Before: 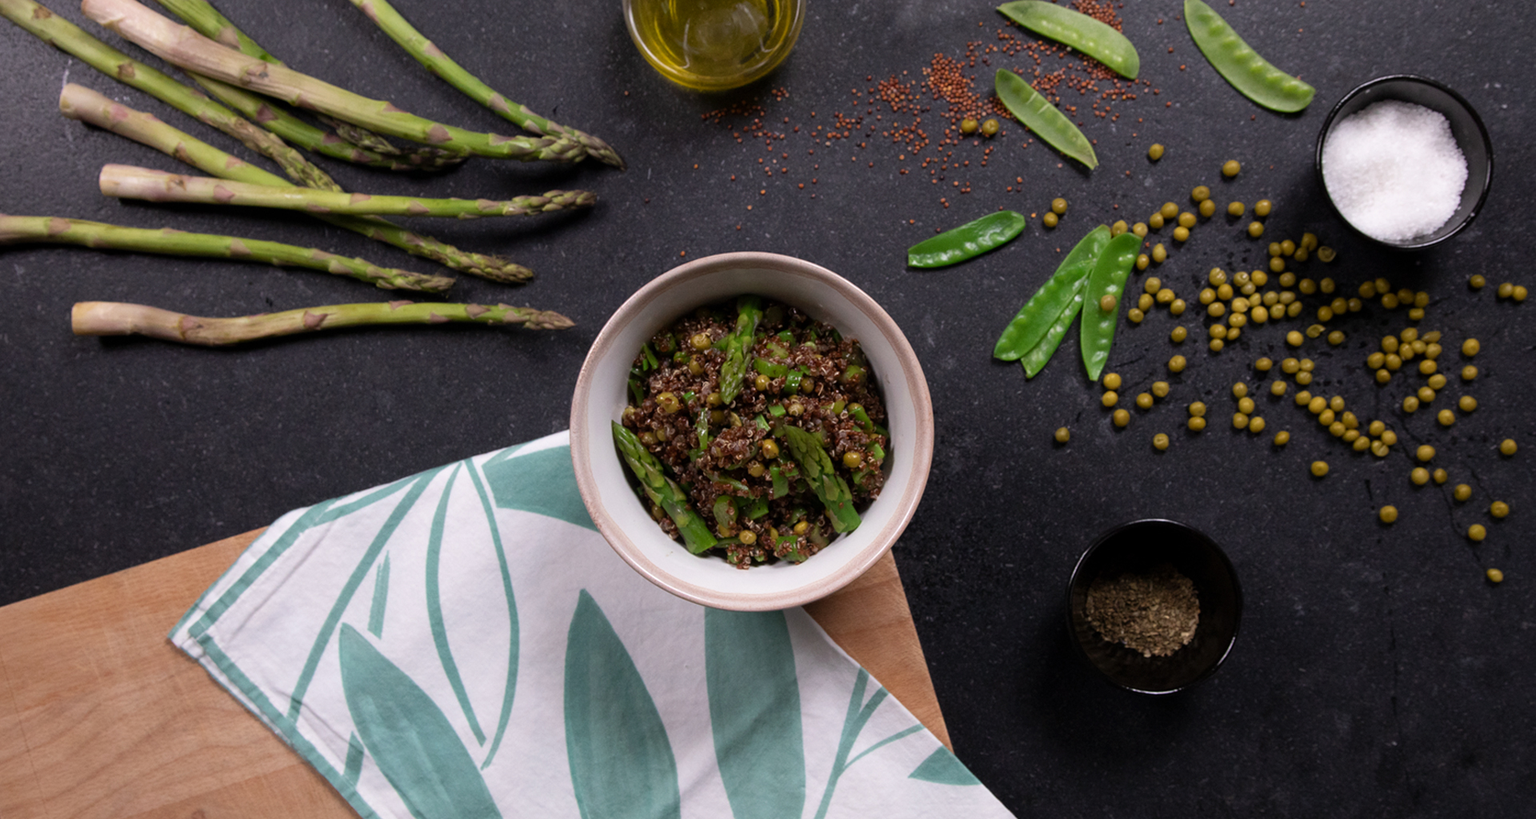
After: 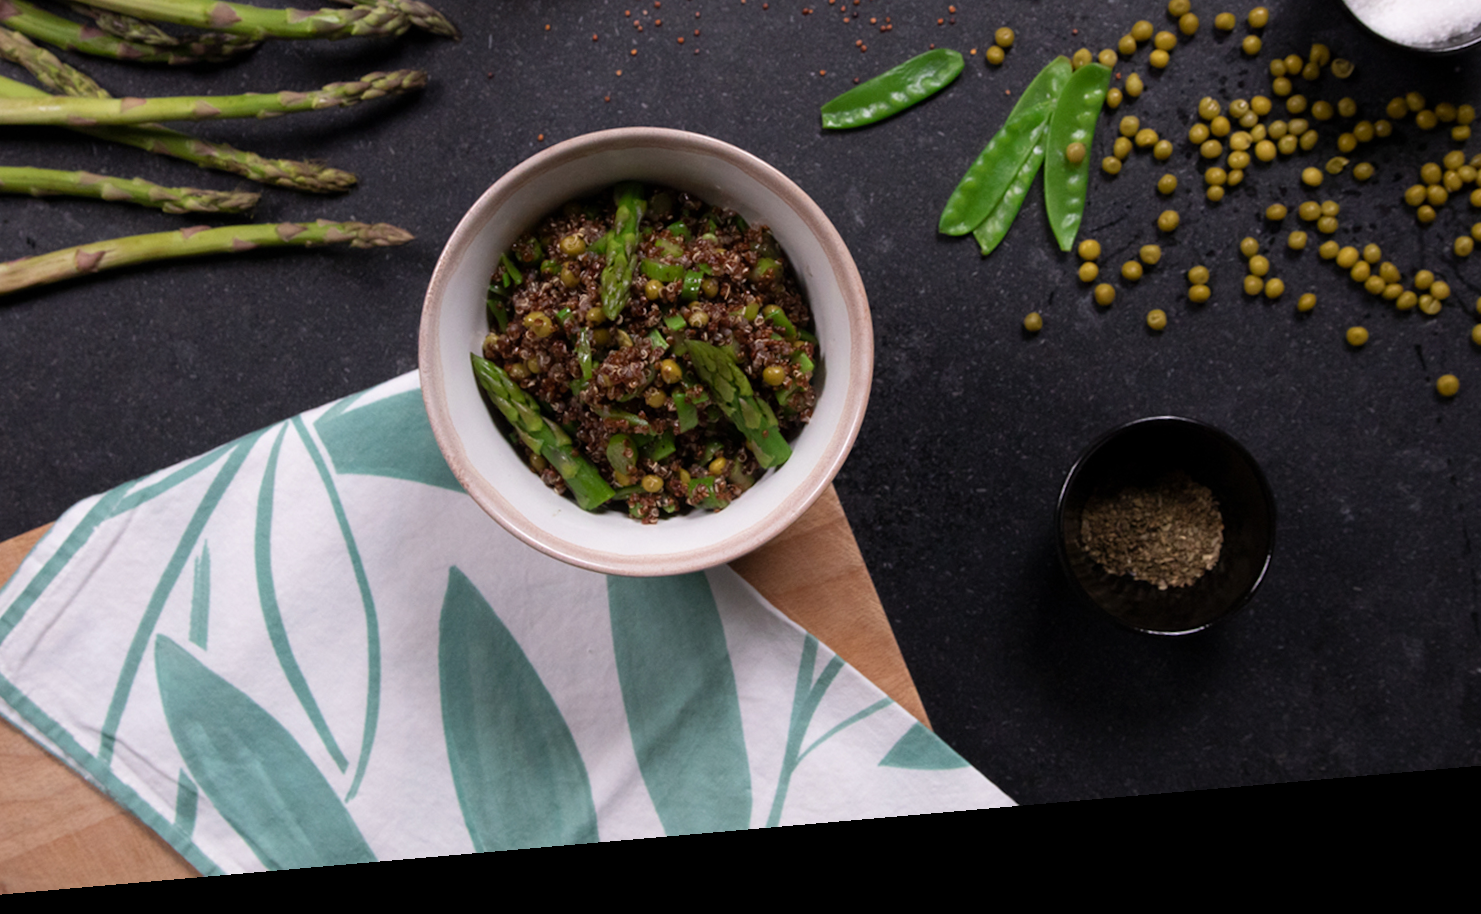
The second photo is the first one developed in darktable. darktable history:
crop: left 16.871%, top 22.857%, right 9.116%
rotate and perspective: rotation -4.98°, automatic cropping off
